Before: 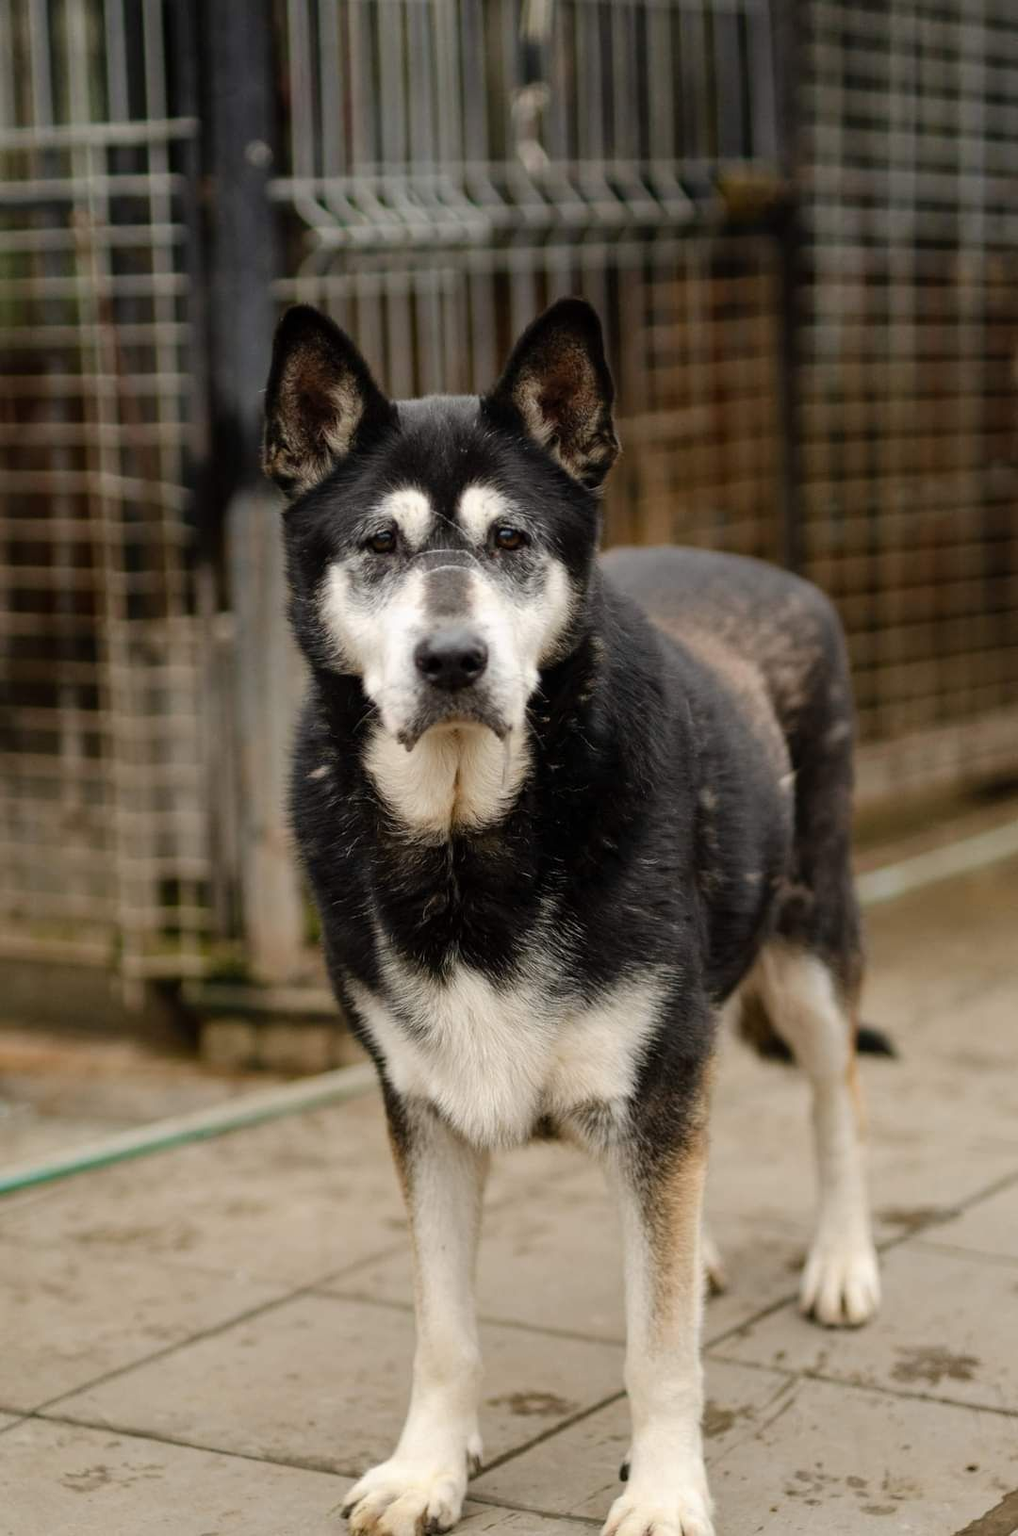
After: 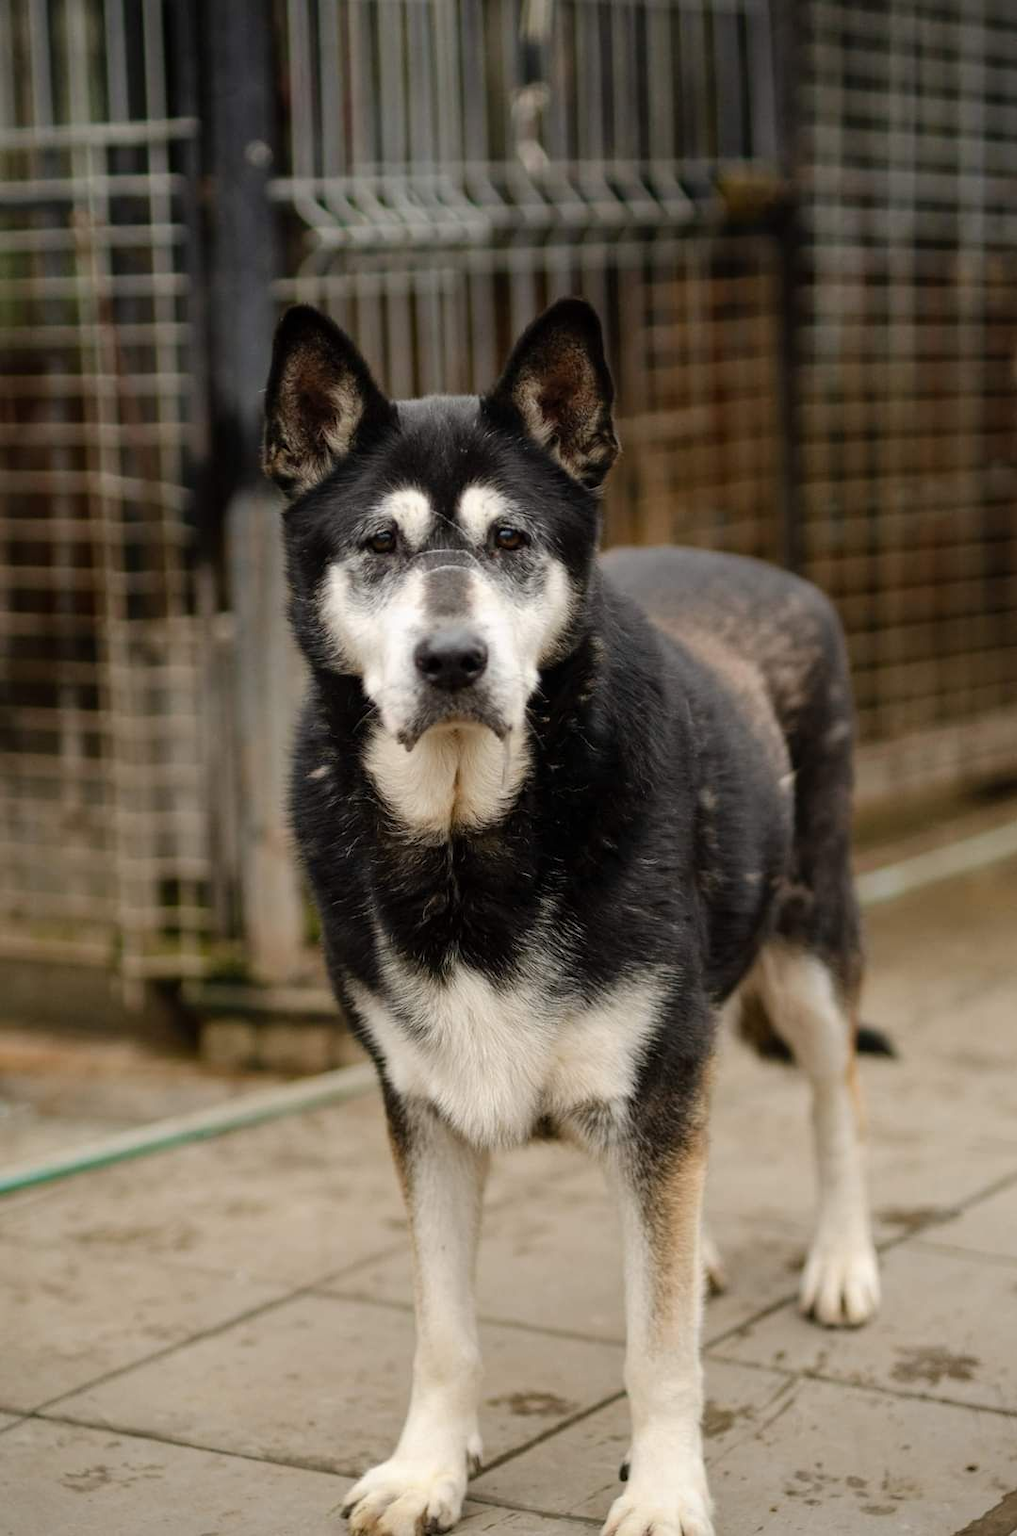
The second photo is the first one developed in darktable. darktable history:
vignetting: fall-off start 91.89%, brightness -0.557, saturation 0.001, unbound false
